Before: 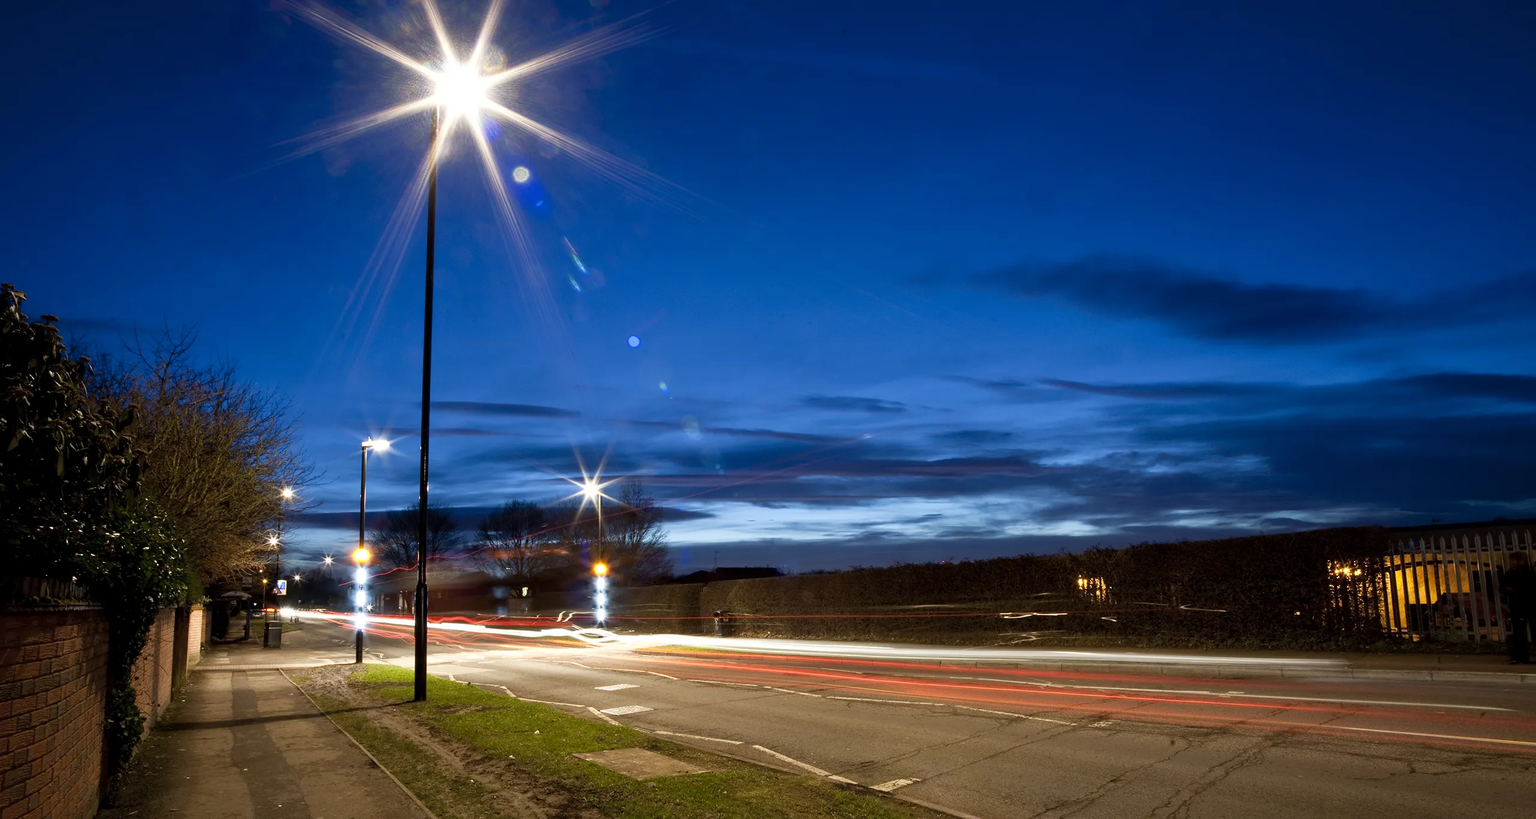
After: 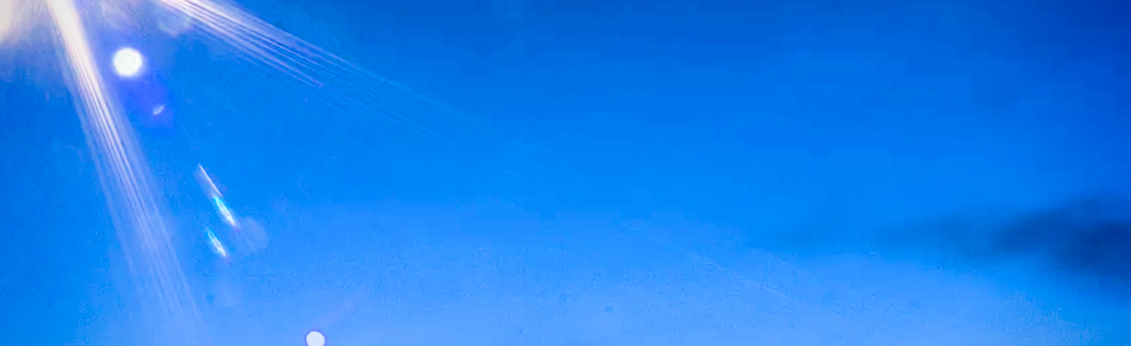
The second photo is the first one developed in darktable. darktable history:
vignetting: fall-off start 75.44%, saturation 0.366, width/height ratio 1.084
exposure: exposure 1.238 EV, compensate exposure bias true, compensate highlight preservation false
crop: left 28.956%, top 16.843%, right 26.854%, bottom 57.806%
filmic rgb: black relative exposure -5.01 EV, white relative exposure 3.96 EV, hardness 2.9, contrast 1.391, highlights saturation mix -21.03%
tone equalizer: -8 EV -0.746 EV, -7 EV -0.667 EV, -6 EV -0.597 EV, -5 EV -0.361 EV, -3 EV 0.376 EV, -2 EV 0.6 EV, -1 EV 0.68 EV, +0 EV 0.763 EV, edges refinement/feathering 500, mask exposure compensation -1.57 EV, preserve details no
